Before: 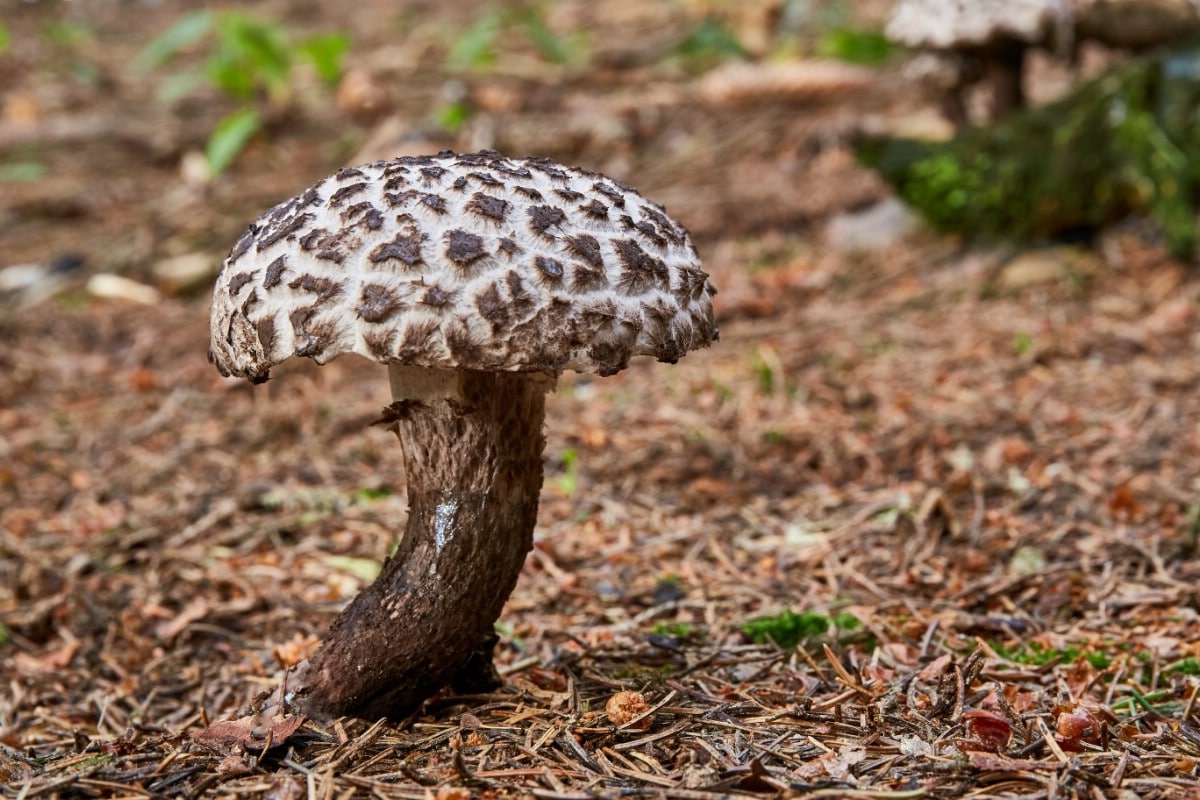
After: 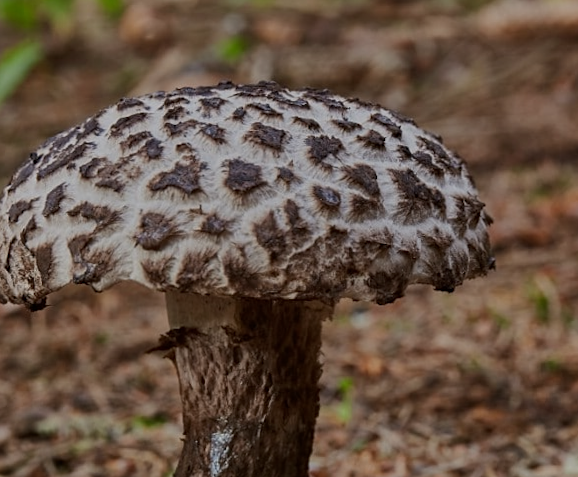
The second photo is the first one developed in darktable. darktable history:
crop: left 17.835%, top 7.675%, right 32.881%, bottom 32.213%
rotate and perspective: rotation 0.226°, lens shift (vertical) -0.042, crop left 0.023, crop right 0.982, crop top 0.006, crop bottom 0.994
sharpen: amount 0.2
exposure: exposure -1 EV, compensate highlight preservation false
